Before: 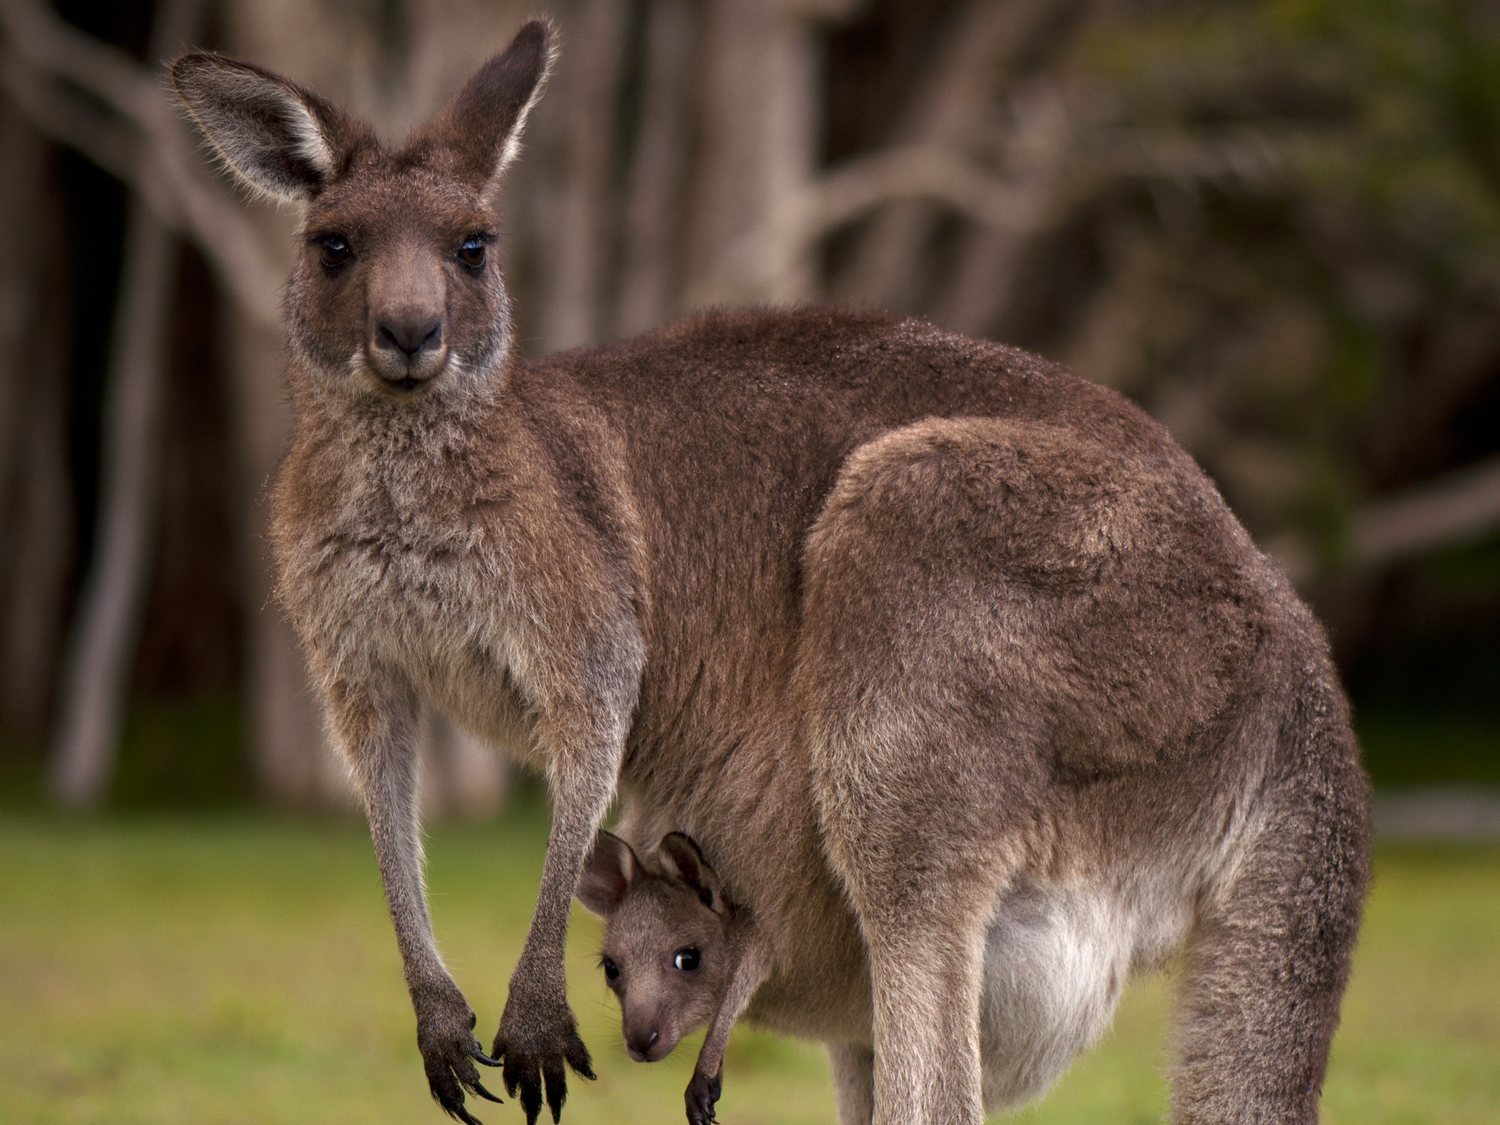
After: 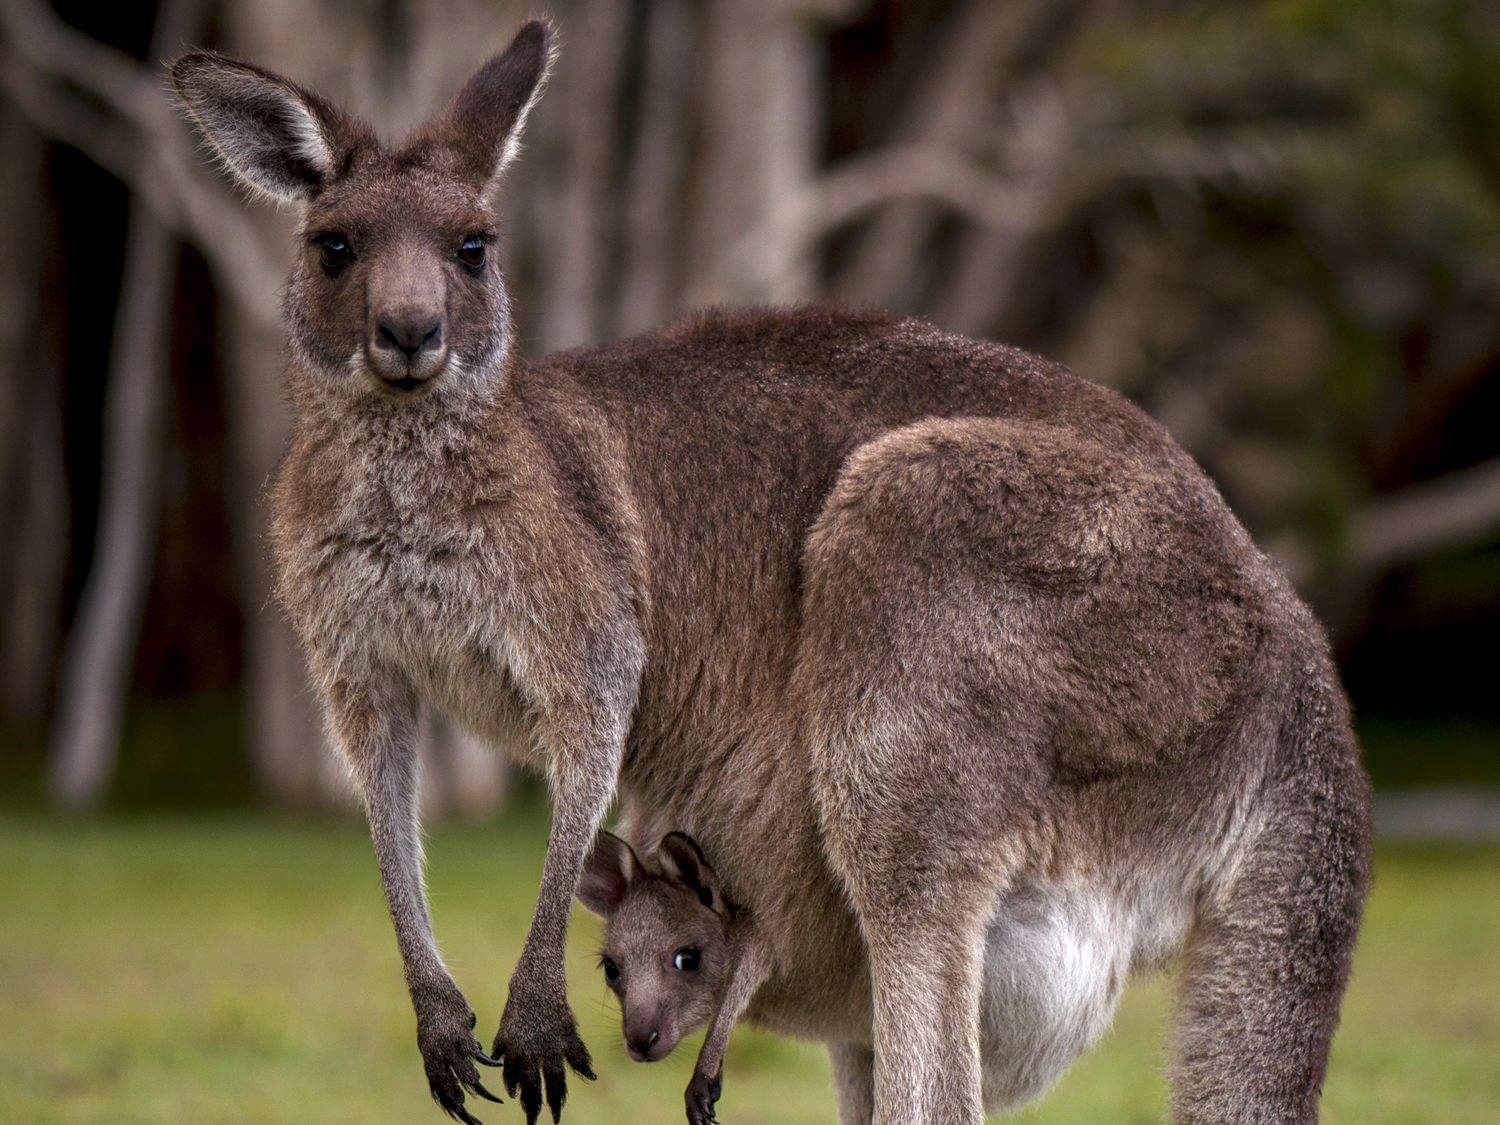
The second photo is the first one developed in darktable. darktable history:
local contrast: on, module defaults
white balance: red 0.967, blue 1.049
